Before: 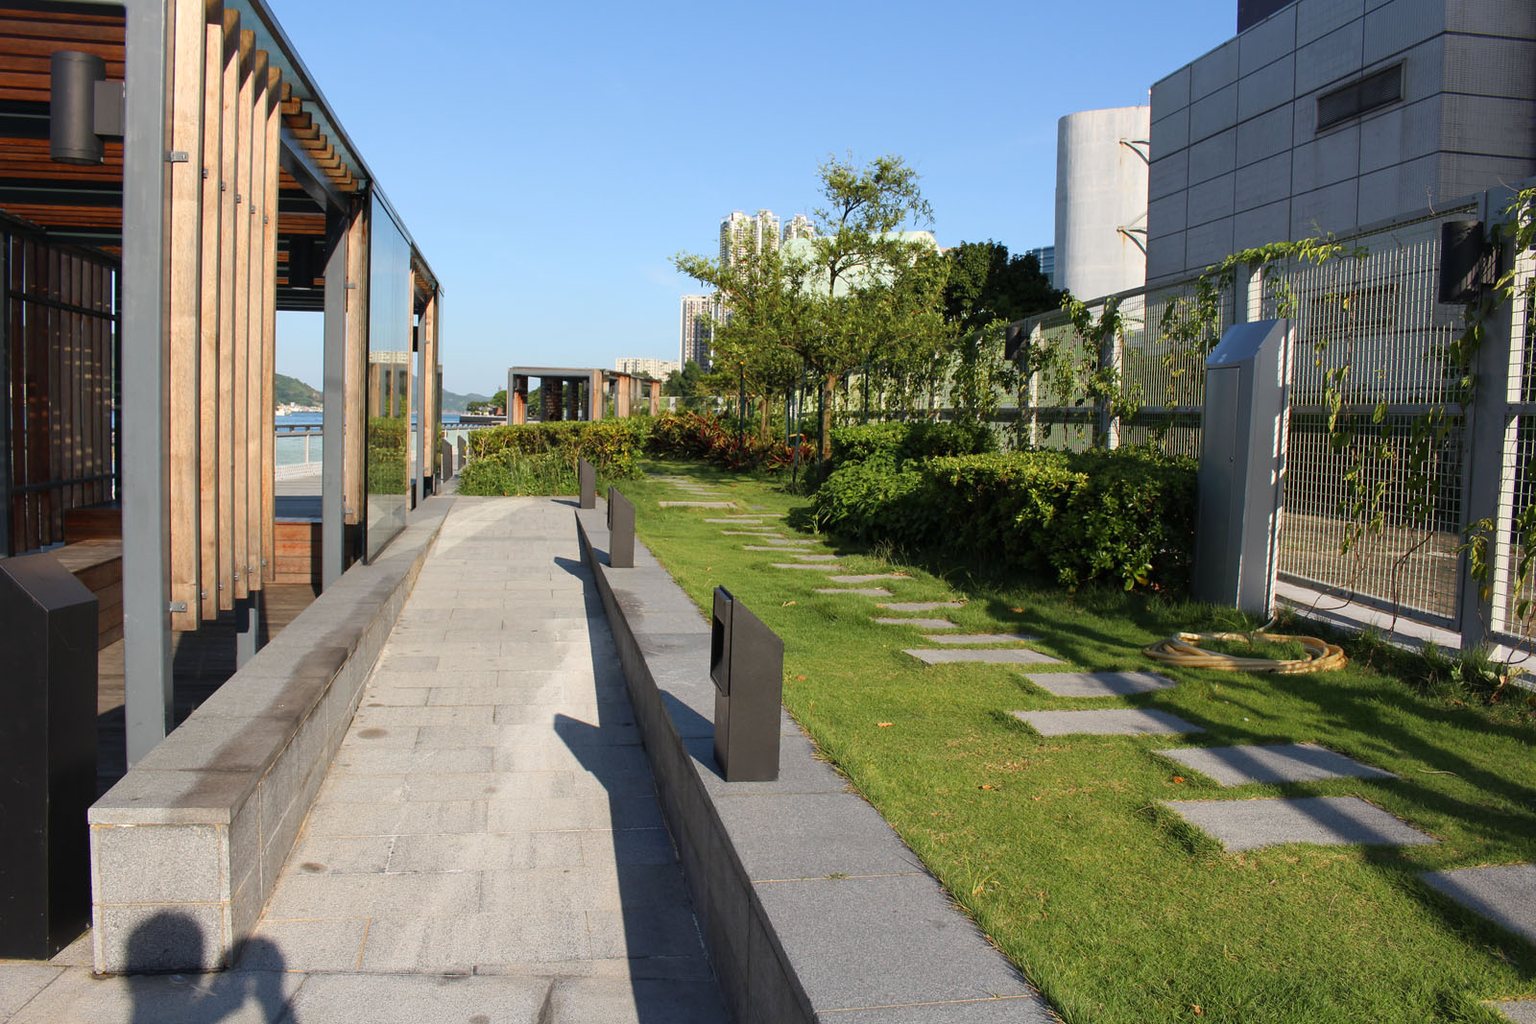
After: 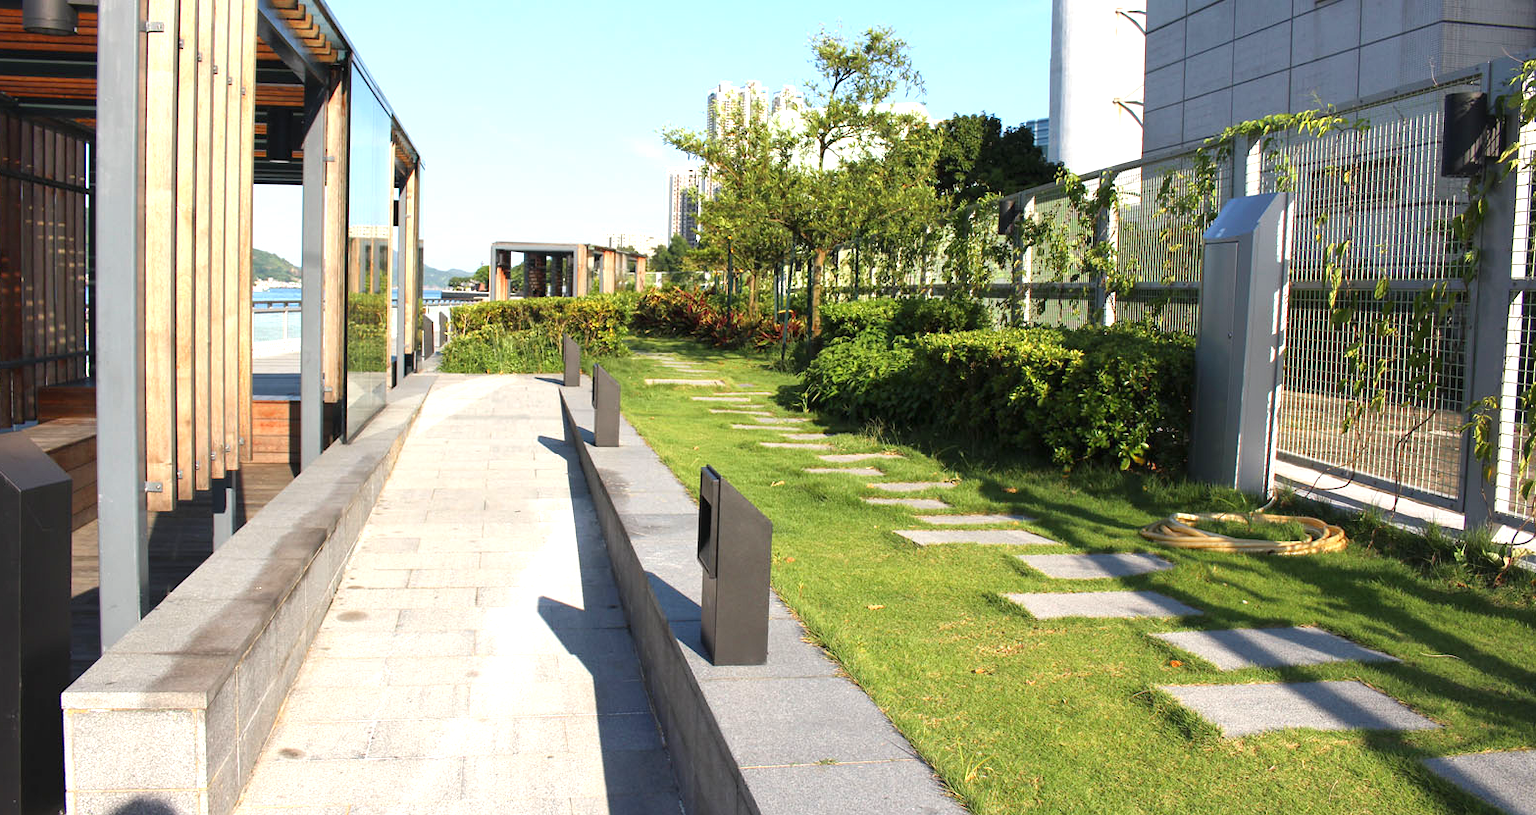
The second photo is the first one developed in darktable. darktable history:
exposure: black level correction 0, exposure 0.9 EV, compensate highlight preservation false
tone equalizer: on, module defaults
crop and rotate: left 1.814%, top 12.818%, right 0.25%, bottom 9.225%
